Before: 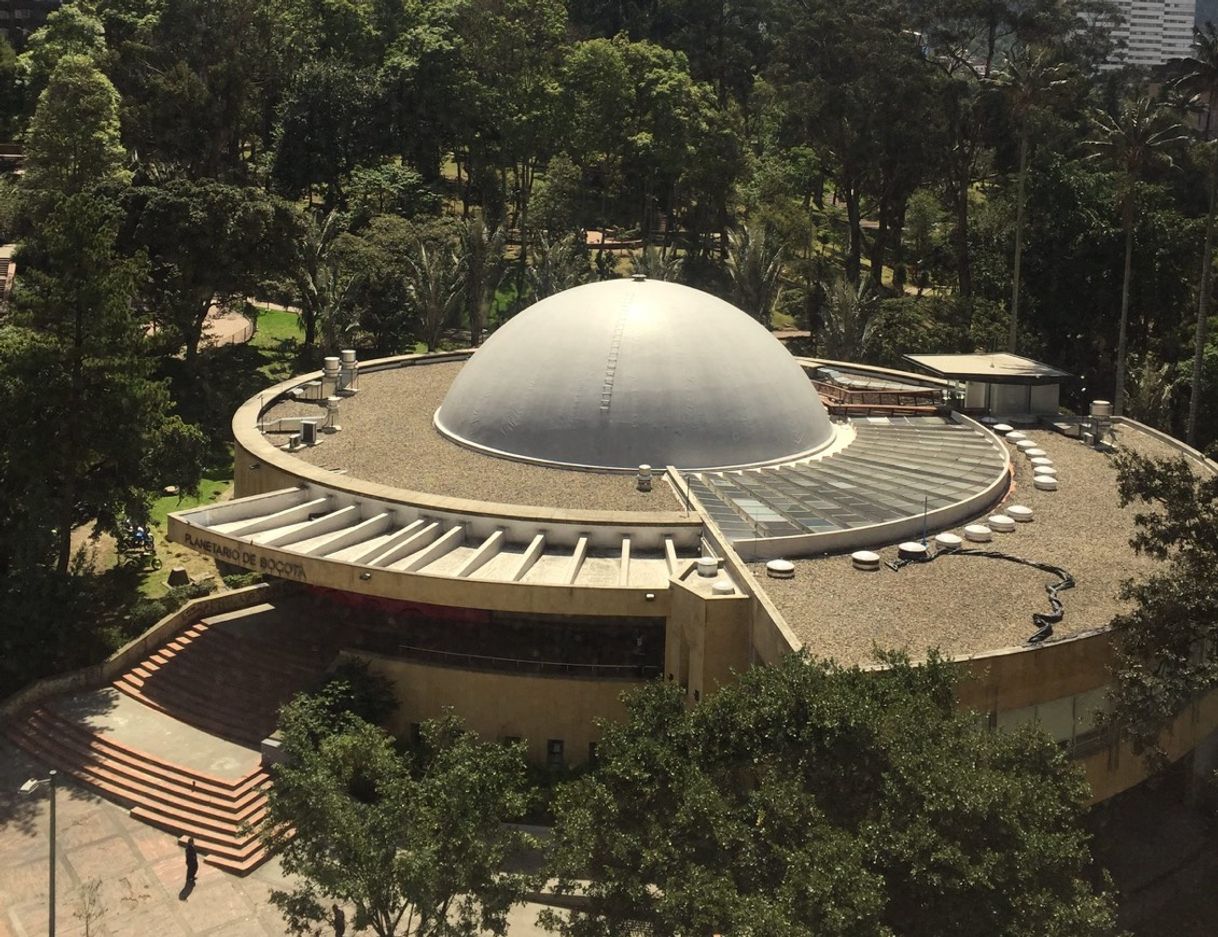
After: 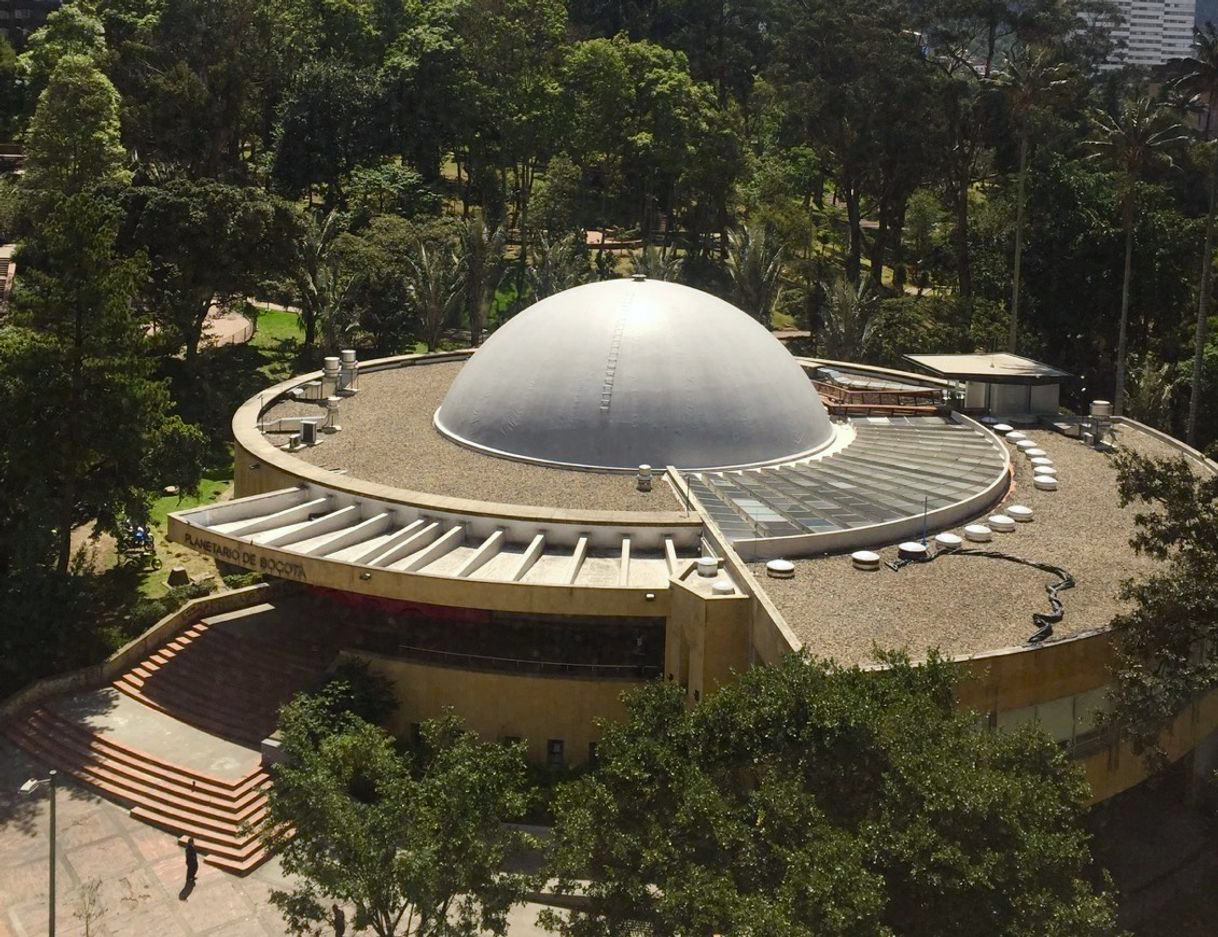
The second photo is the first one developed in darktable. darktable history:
white balance: red 0.984, blue 1.059
color balance rgb: perceptual saturation grading › global saturation 20%, perceptual saturation grading › highlights -25%, perceptual saturation grading › shadows 25%
